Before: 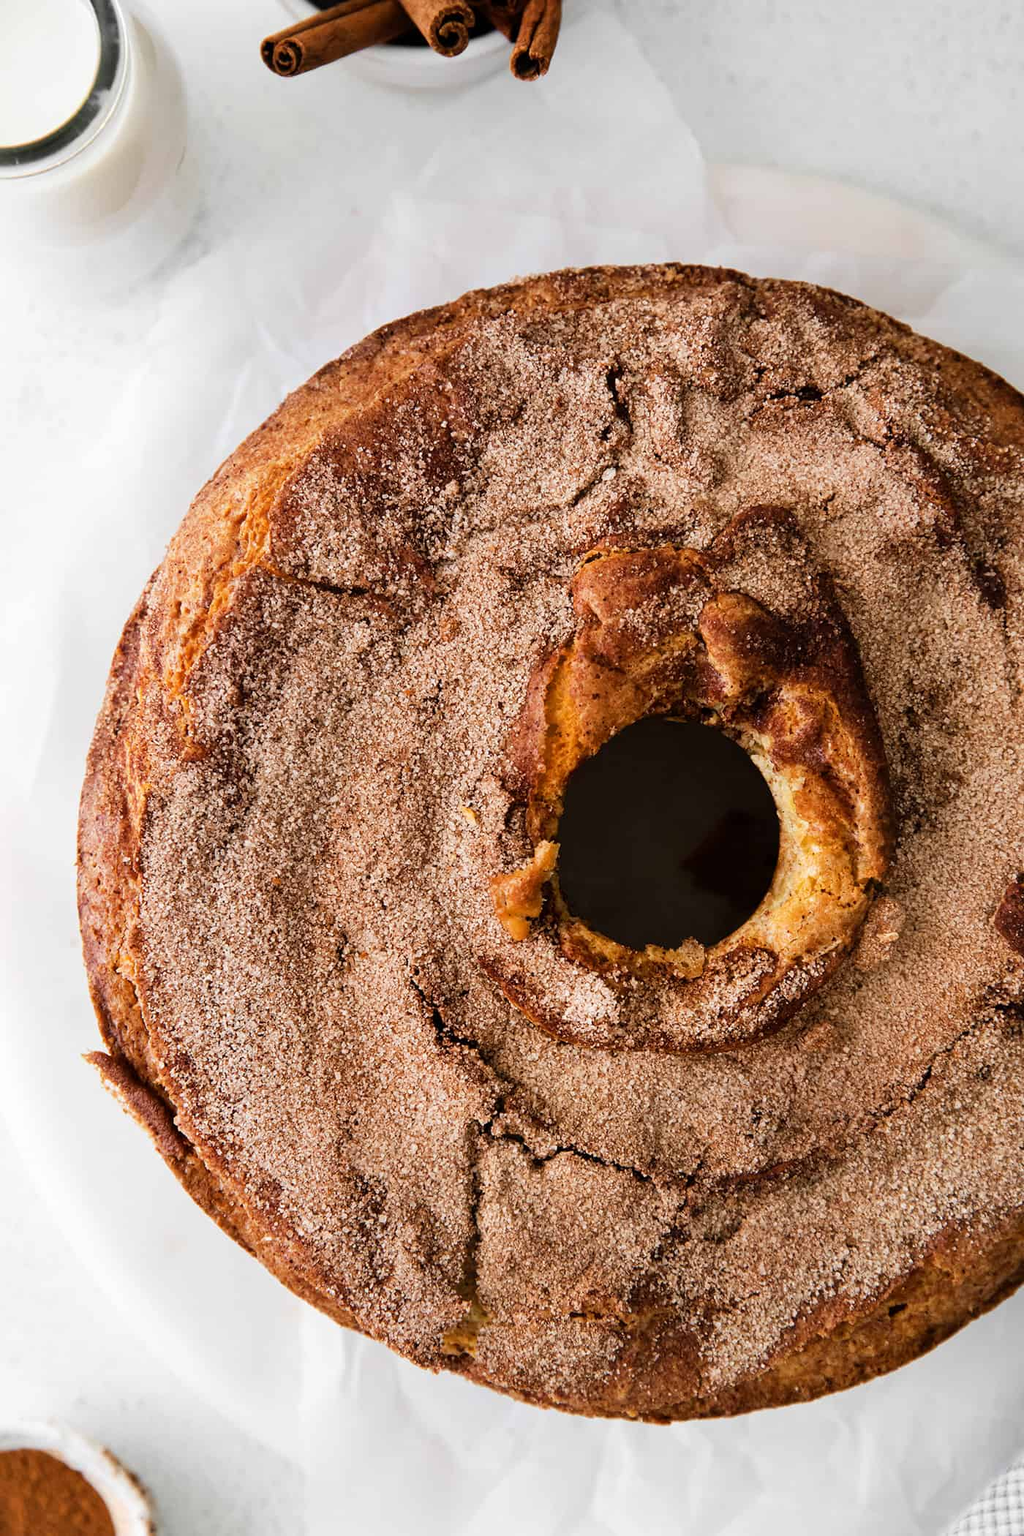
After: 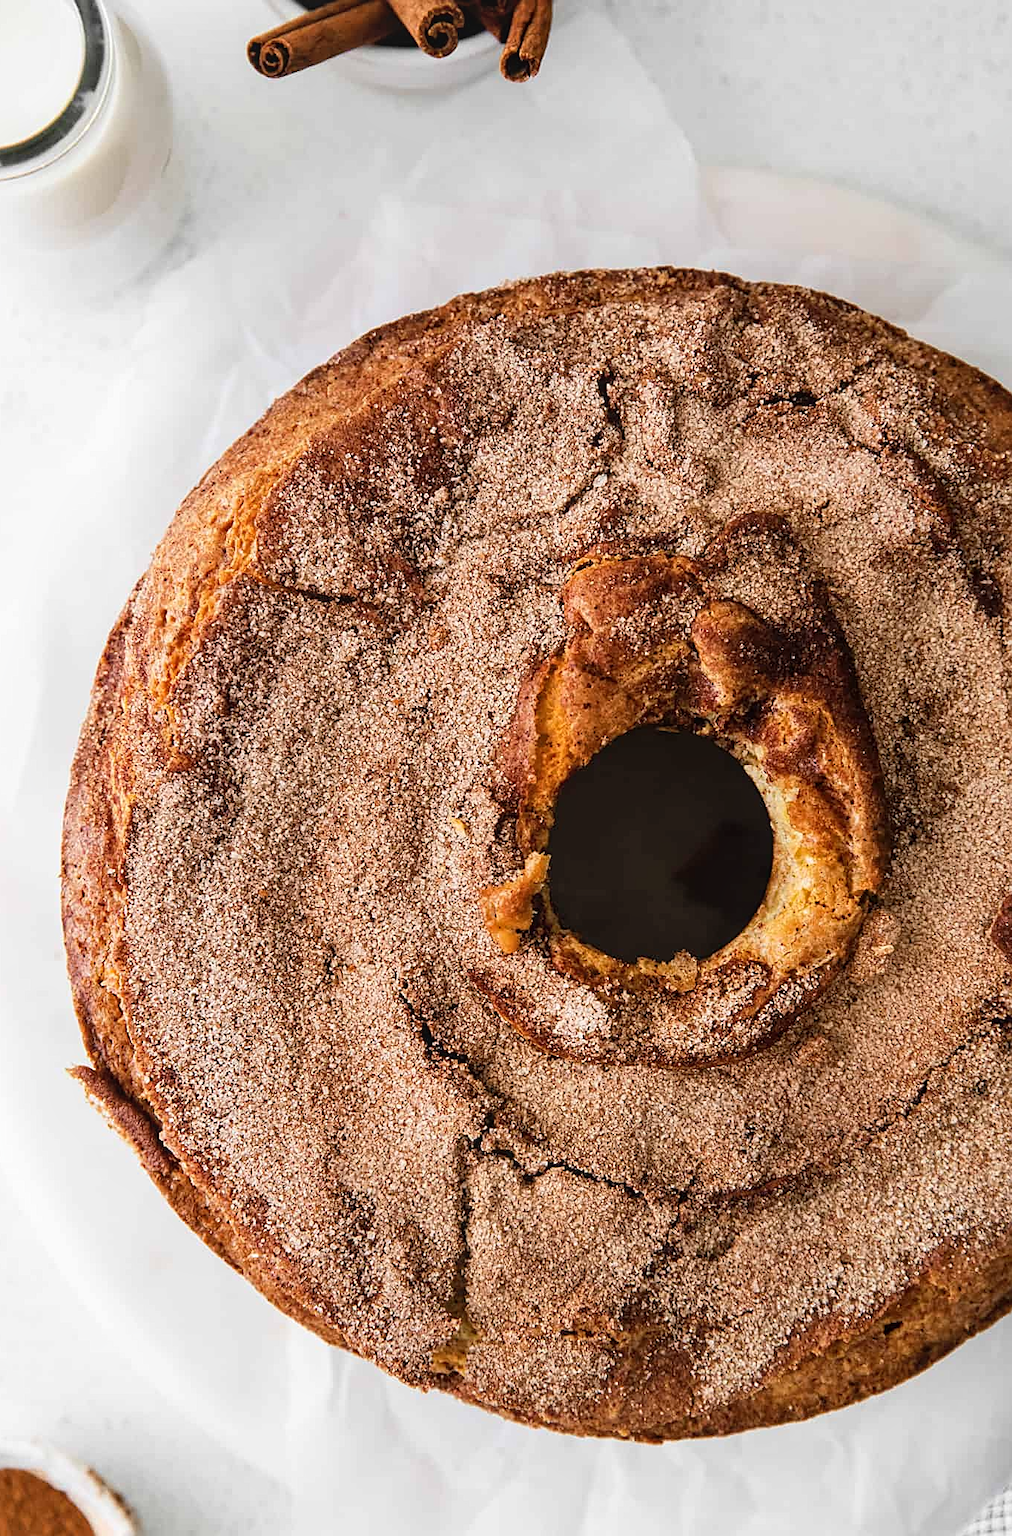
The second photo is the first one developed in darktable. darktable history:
tone curve: curves: ch0 [(0, 0) (0.003, 0.003) (0.011, 0.011) (0.025, 0.026) (0.044, 0.046) (0.069, 0.071) (0.1, 0.103) (0.136, 0.14) (0.177, 0.183) (0.224, 0.231) (0.277, 0.286) (0.335, 0.346) (0.399, 0.412) (0.468, 0.483) (0.543, 0.56) (0.623, 0.643) (0.709, 0.732) (0.801, 0.826) (0.898, 0.917) (1, 1)], color space Lab, independent channels, preserve colors none
local contrast: detail 114%
sharpen: on, module defaults
crop and rotate: left 1.678%, right 0.7%, bottom 1.303%
